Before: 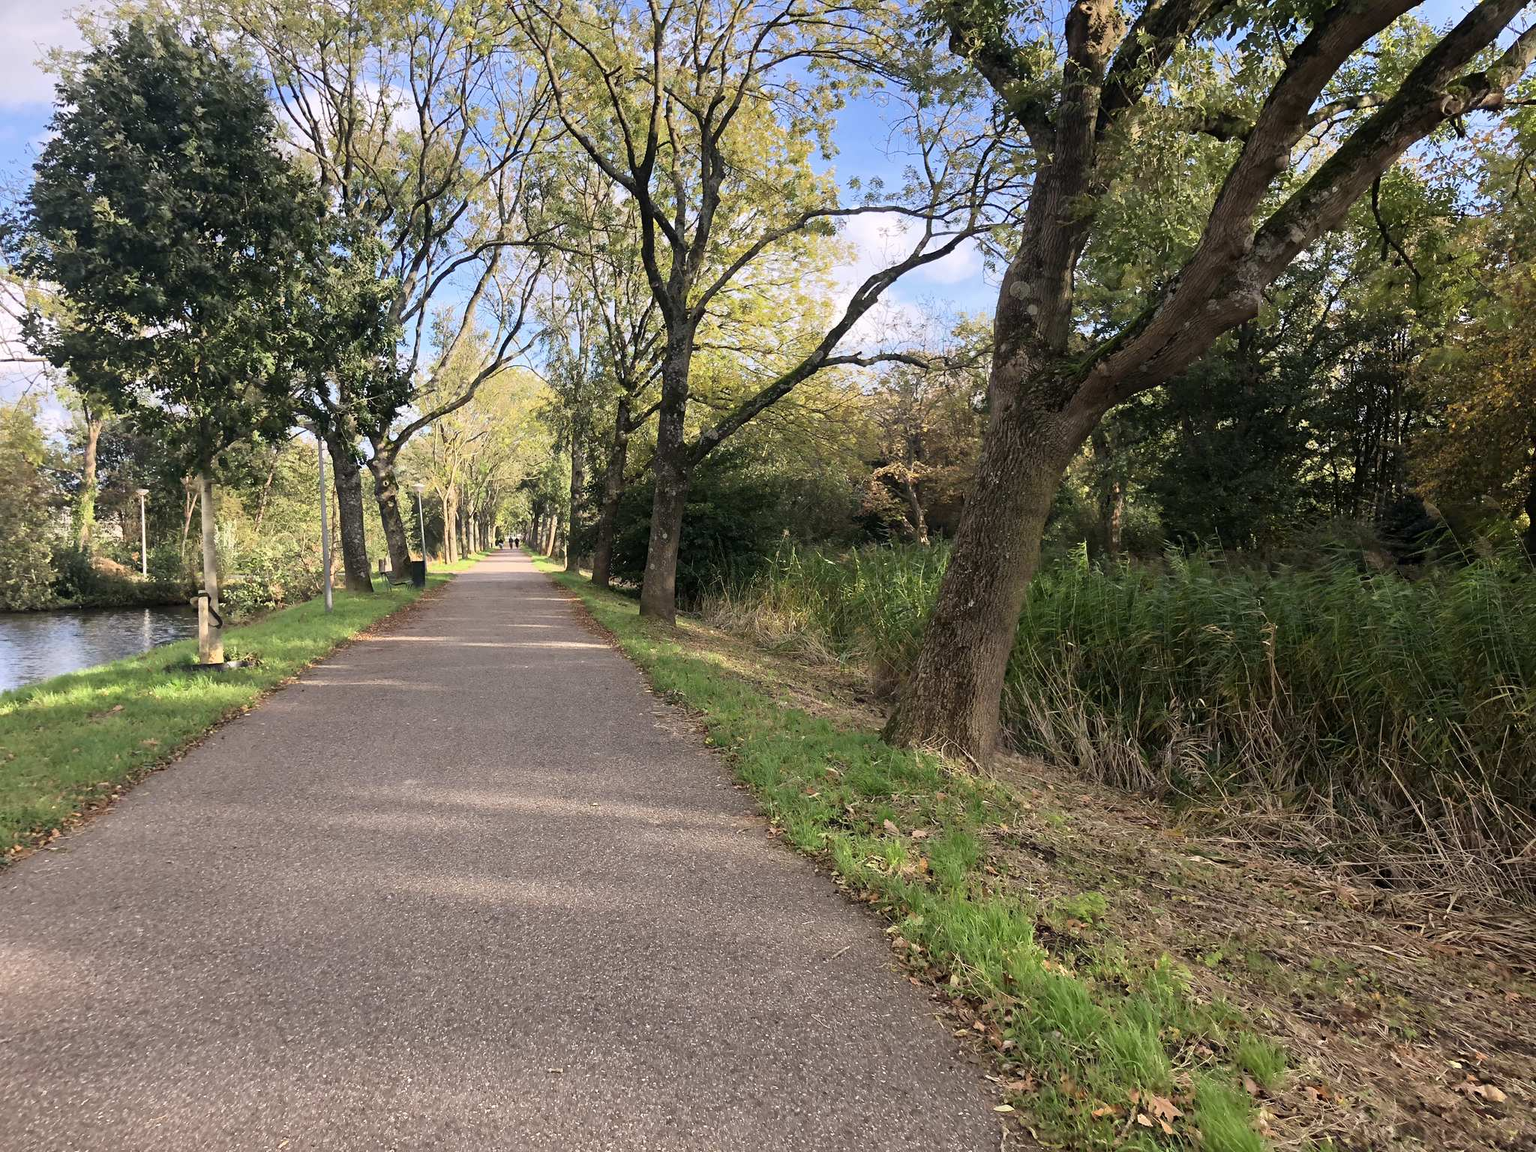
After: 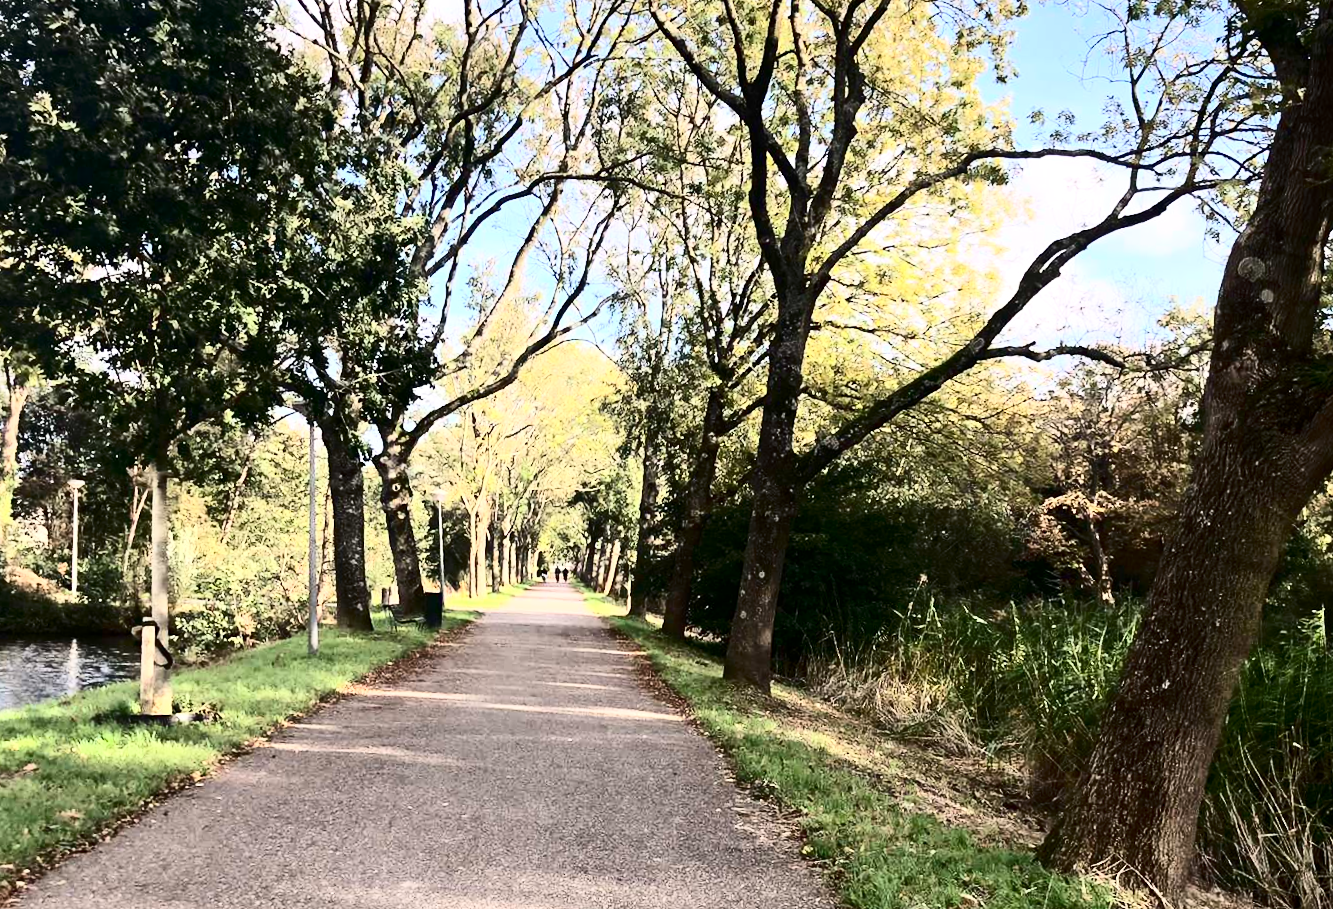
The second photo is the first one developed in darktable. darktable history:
crop and rotate: angle -4.99°, left 2.122%, top 6.945%, right 27.566%, bottom 30.519%
rotate and perspective: rotation -2.22°, lens shift (horizontal) -0.022, automatic cropping off
contrast brightness saturation: contrast 0.5, saturation -0.1
exposure: exposure 0.2 EV, compensate highlight preservation false
